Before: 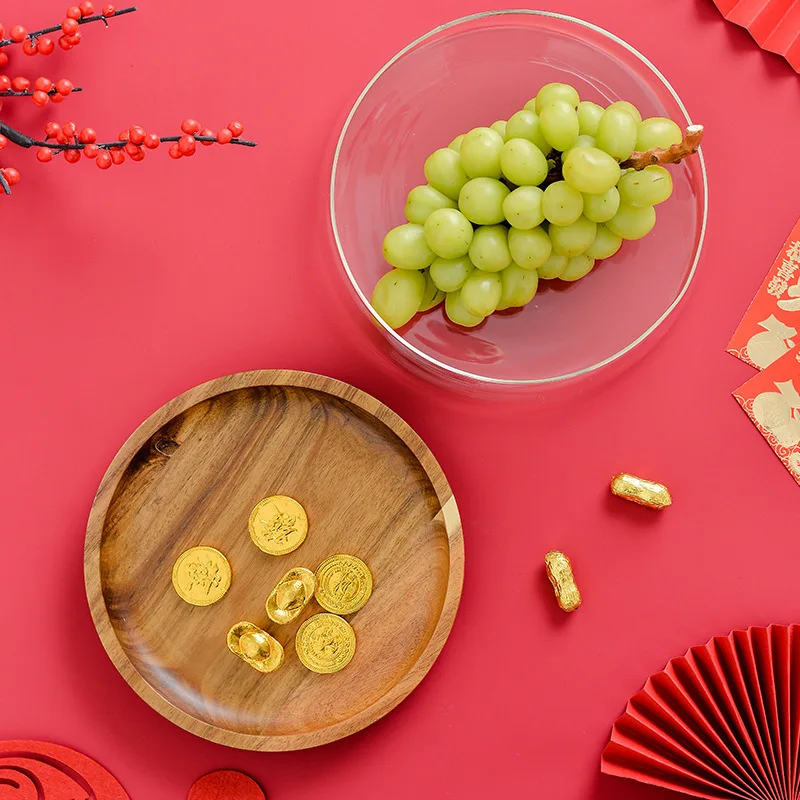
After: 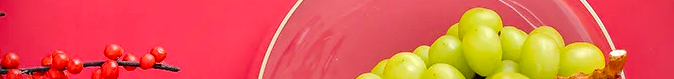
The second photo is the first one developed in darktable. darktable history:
vignetting: saturation 0, unbound false
color balance rgb: perceptual saturation grading › global saturation 25%, global vibrance 20%
local contrast: mode bilateral grid, contrast 25, coarseness 60, detail 151%, midtone range 0.2
crop and rotate: left 9.644%, top 9.491%, right 6.021%, bottom 80.509%
